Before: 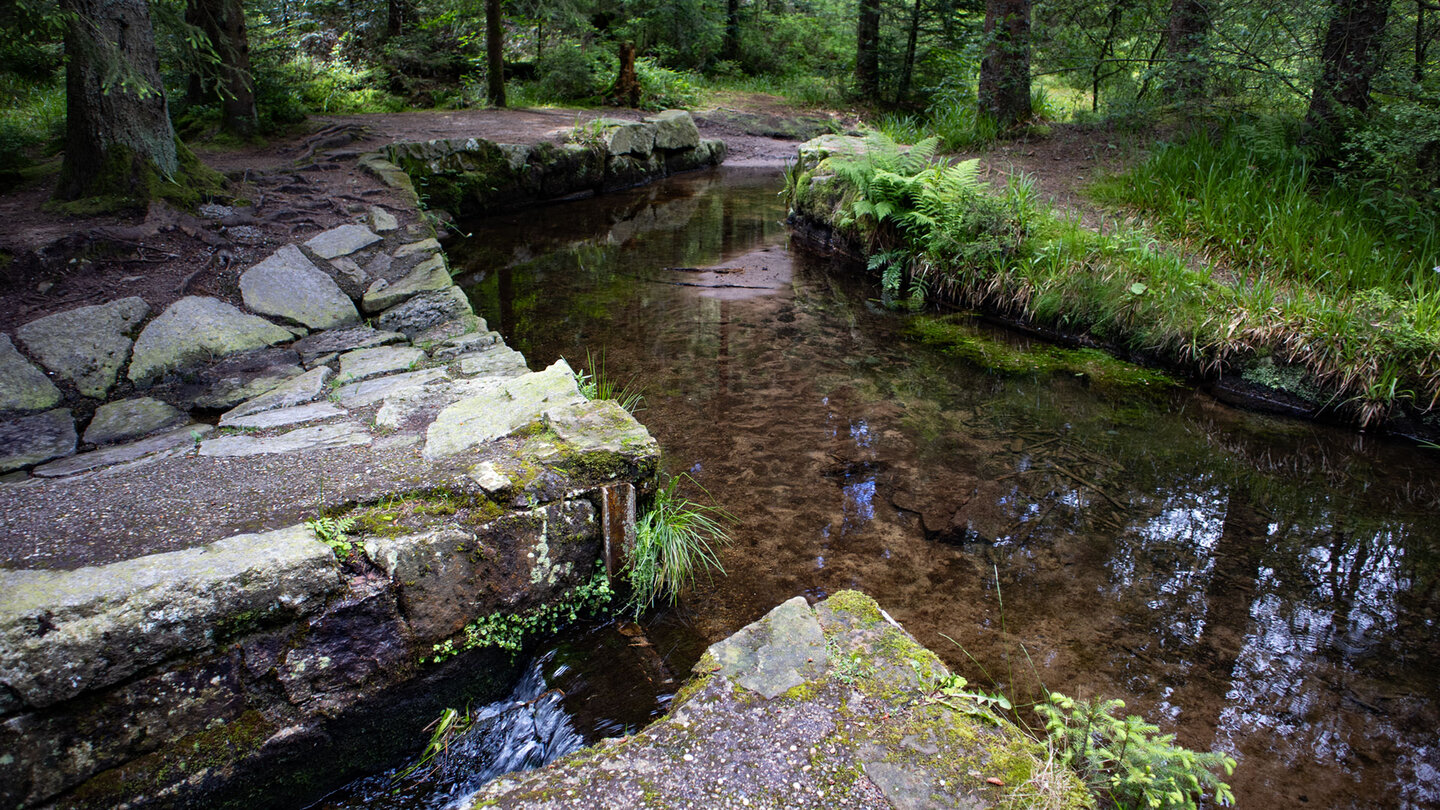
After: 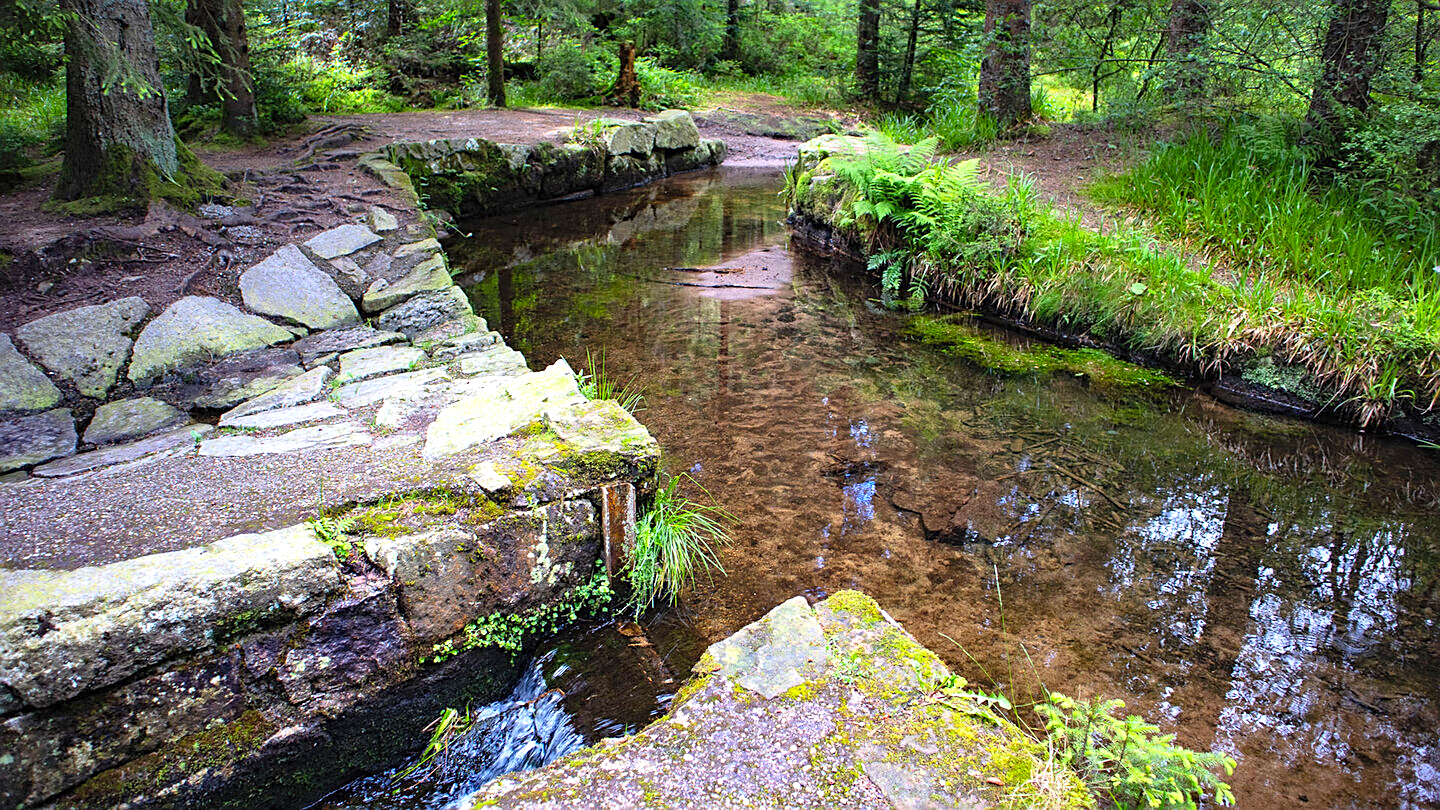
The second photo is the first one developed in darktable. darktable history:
exposure: exposure 0.6 EV, compensate highlight preservation false
contrast brightness saturation: contrast 0.07, brightness 0.18, saturation 0.4
sharpen: on, module defaults
